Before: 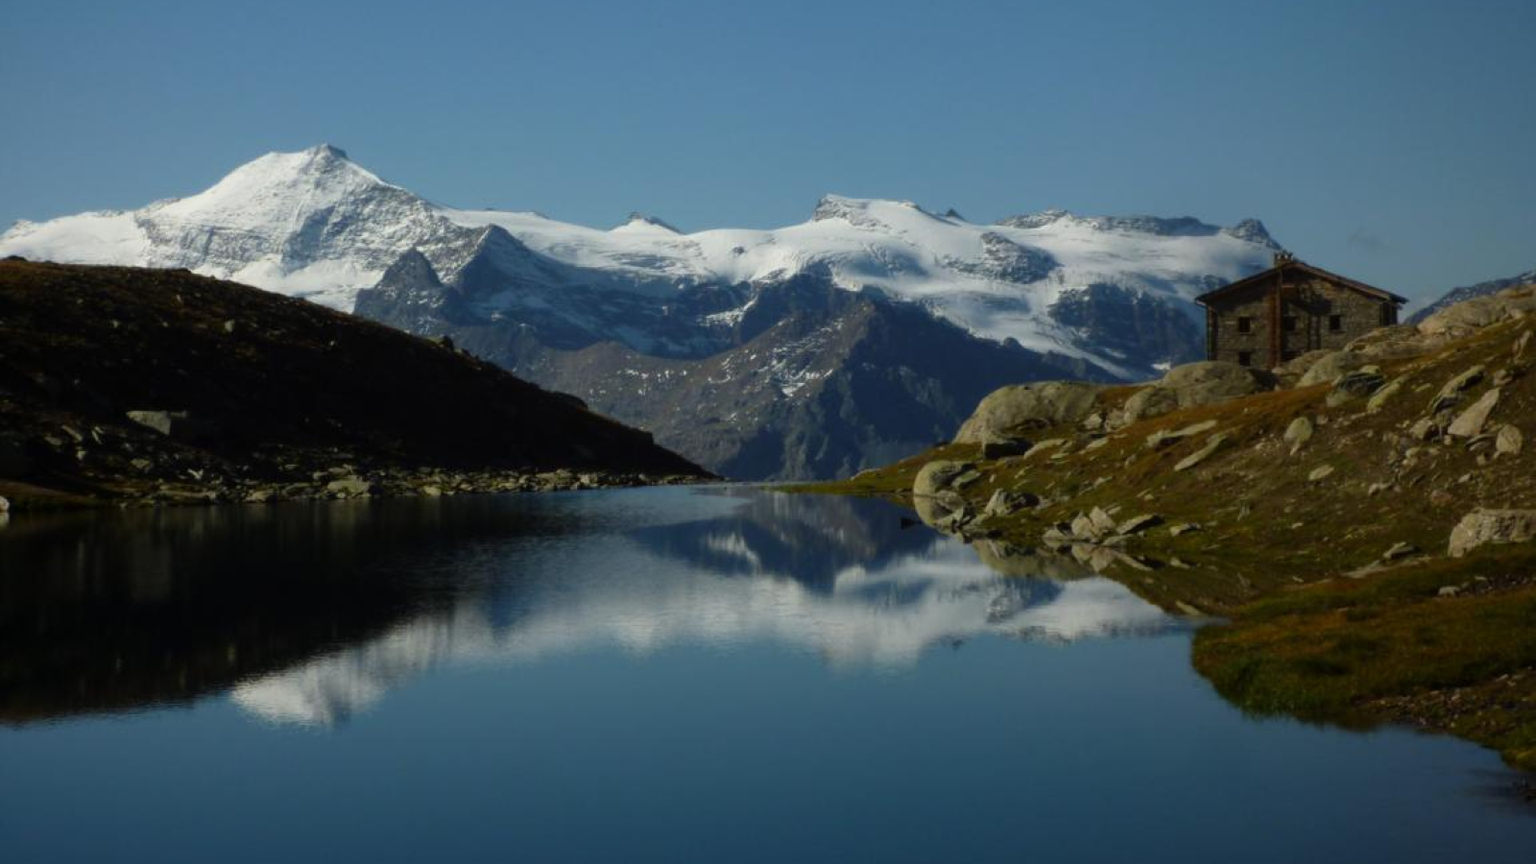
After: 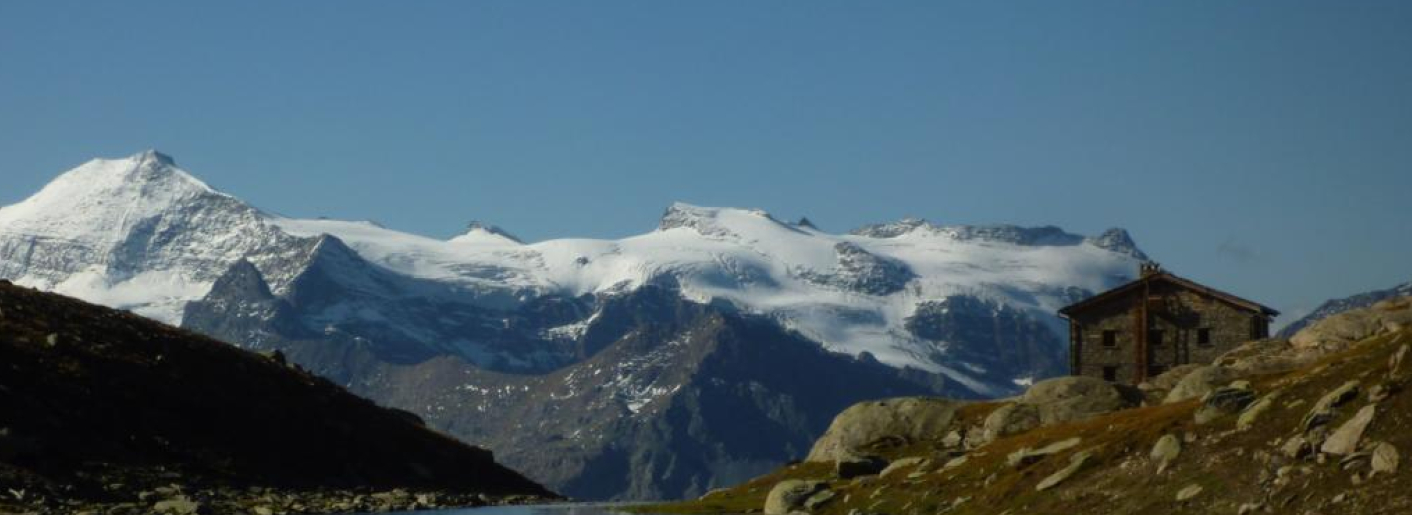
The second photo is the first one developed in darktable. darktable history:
crop and rotate: left 11.714%, bottom 42.704%
